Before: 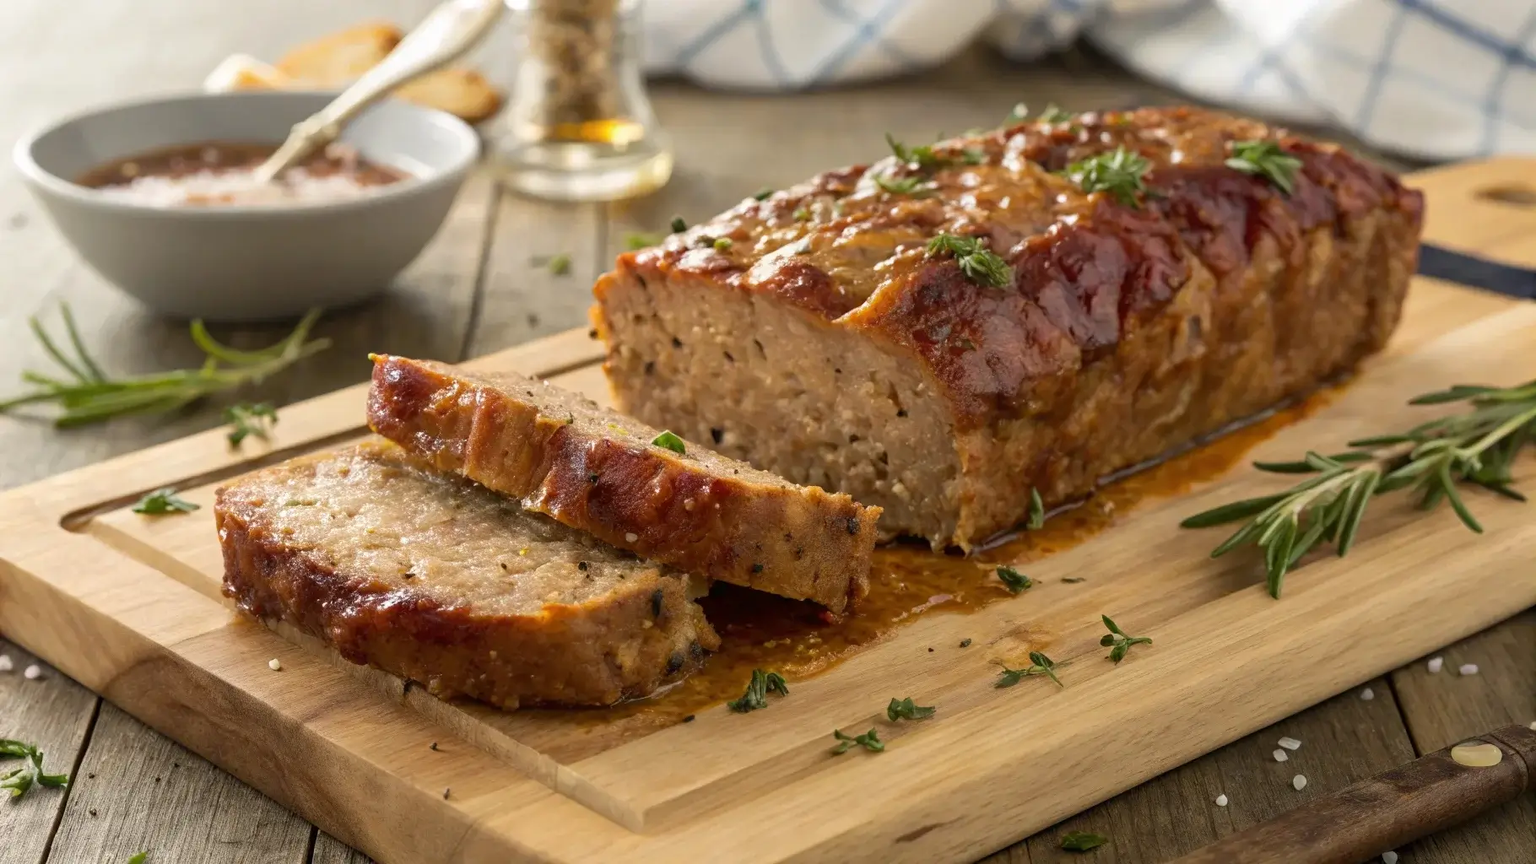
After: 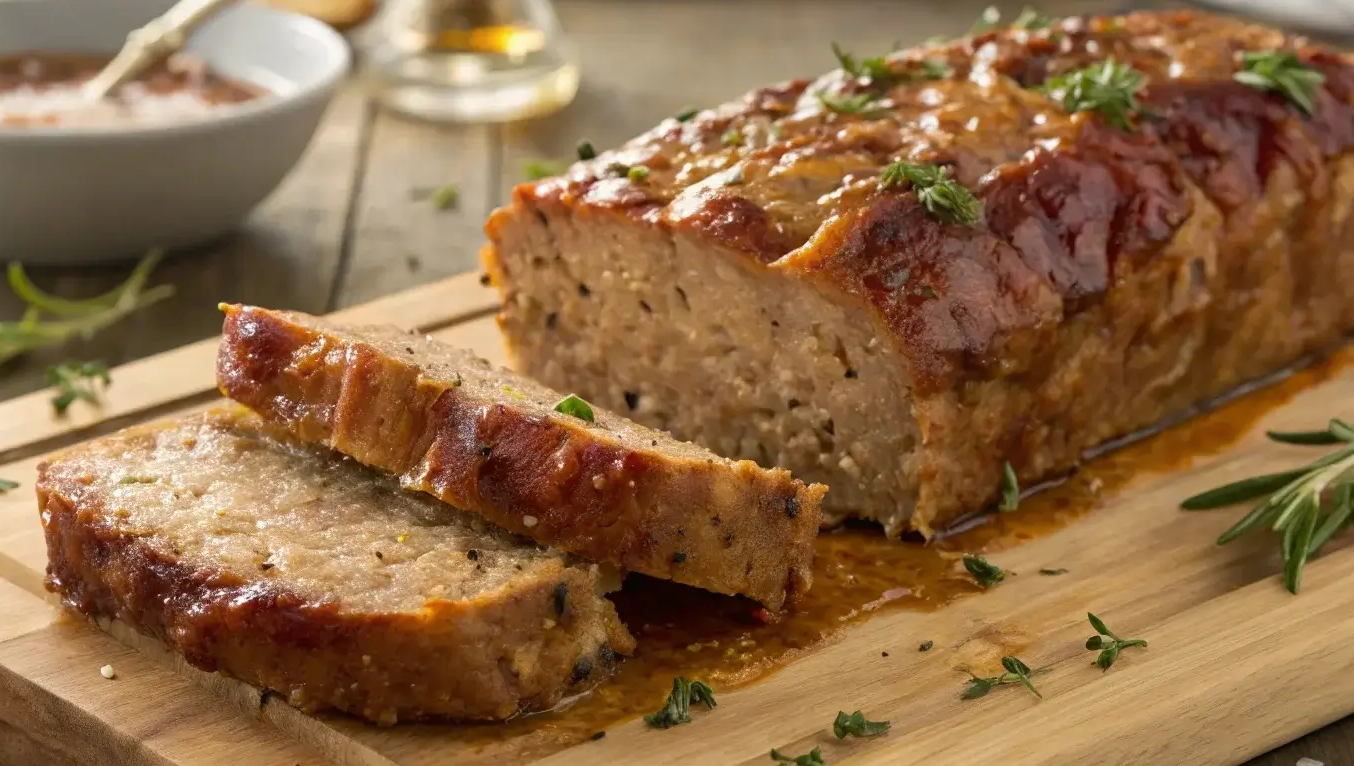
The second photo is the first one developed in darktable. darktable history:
crop and rotate: left 12.011%, top 11.379%, right 13.567%, bottom 13.784%
